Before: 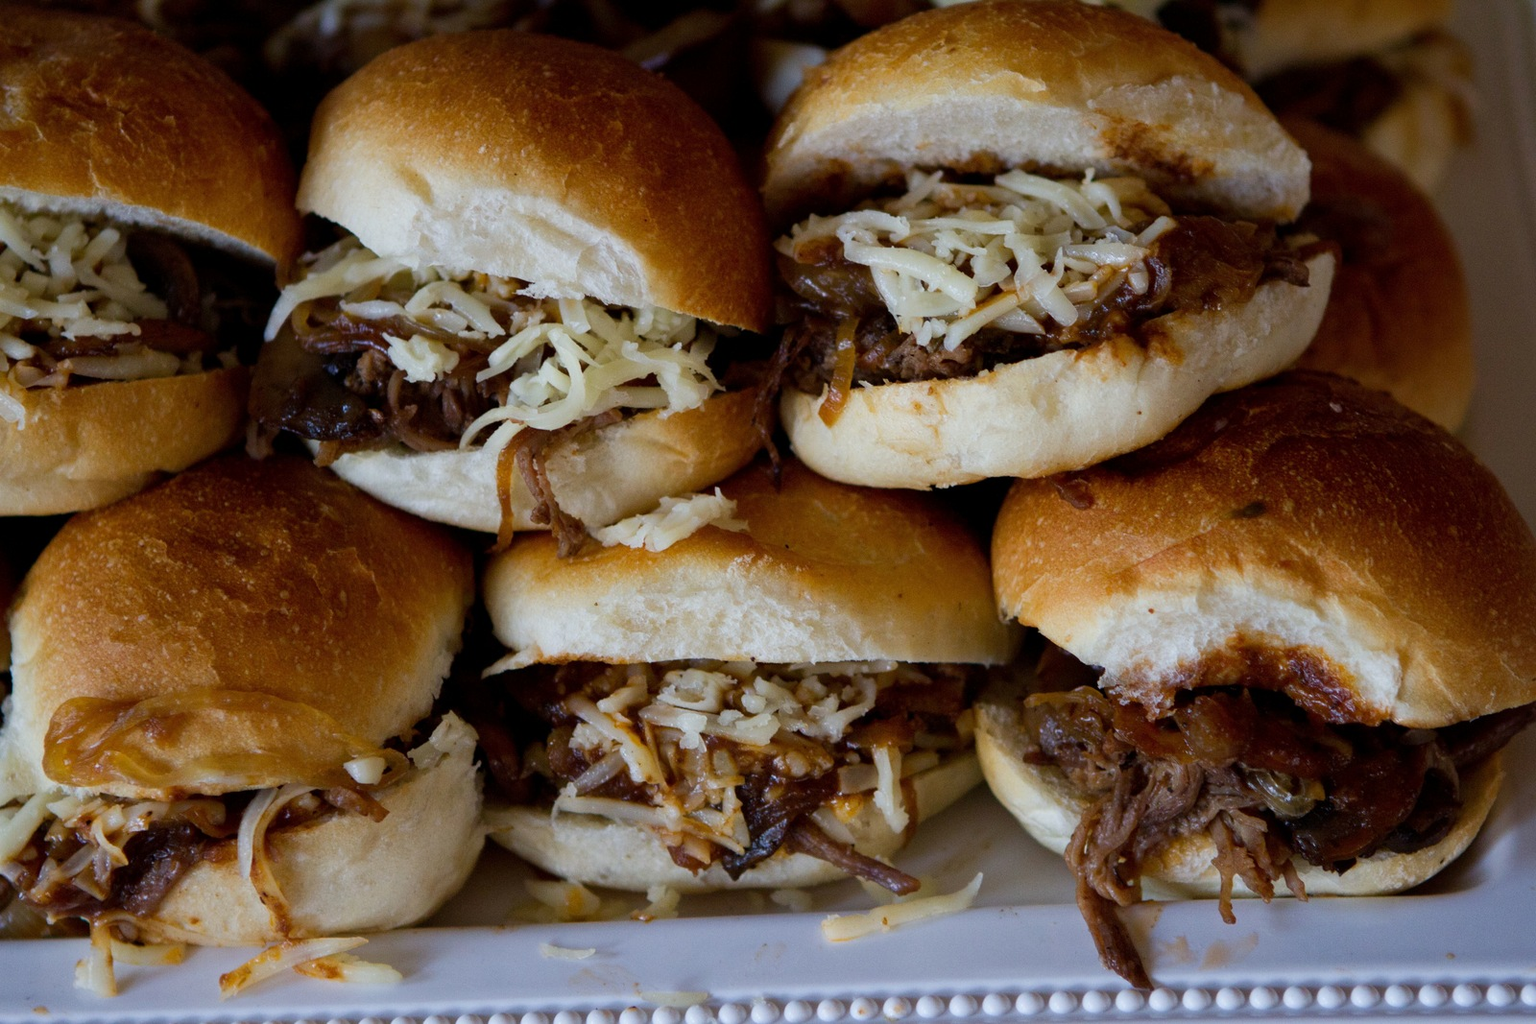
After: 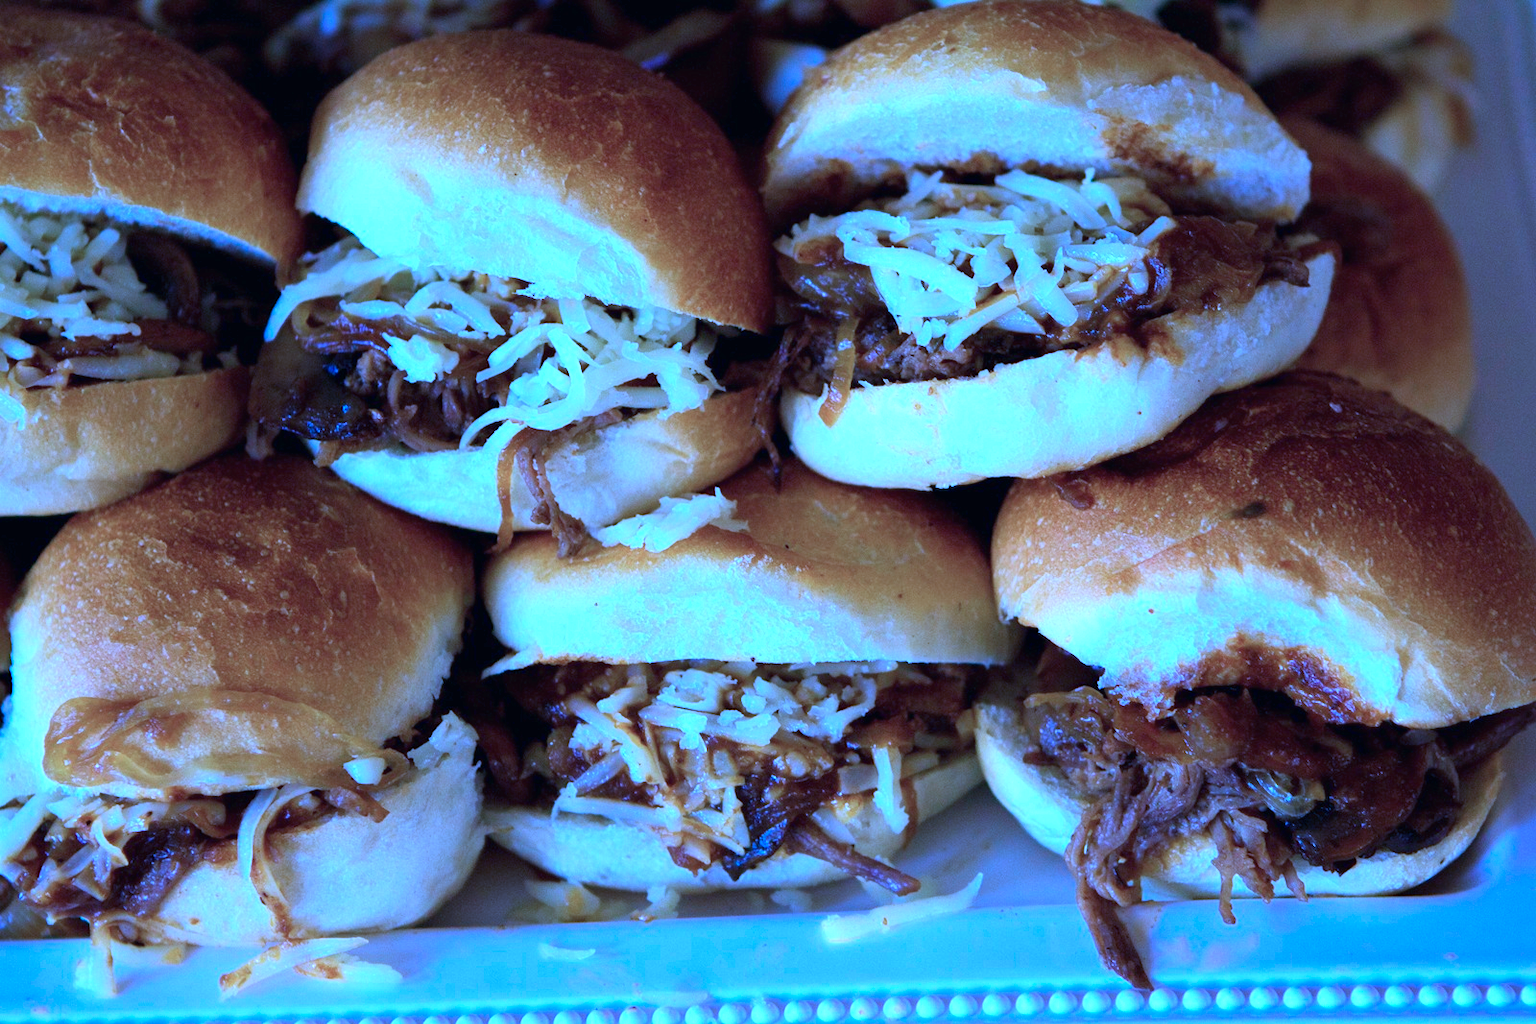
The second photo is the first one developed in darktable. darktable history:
exposure: black level correction 0, exposure 0.903 EV, compensate highlight preservation false
color calibration: illuminant as shot in camera, x 0.482, y 0.43, temperature 2424.47 K
